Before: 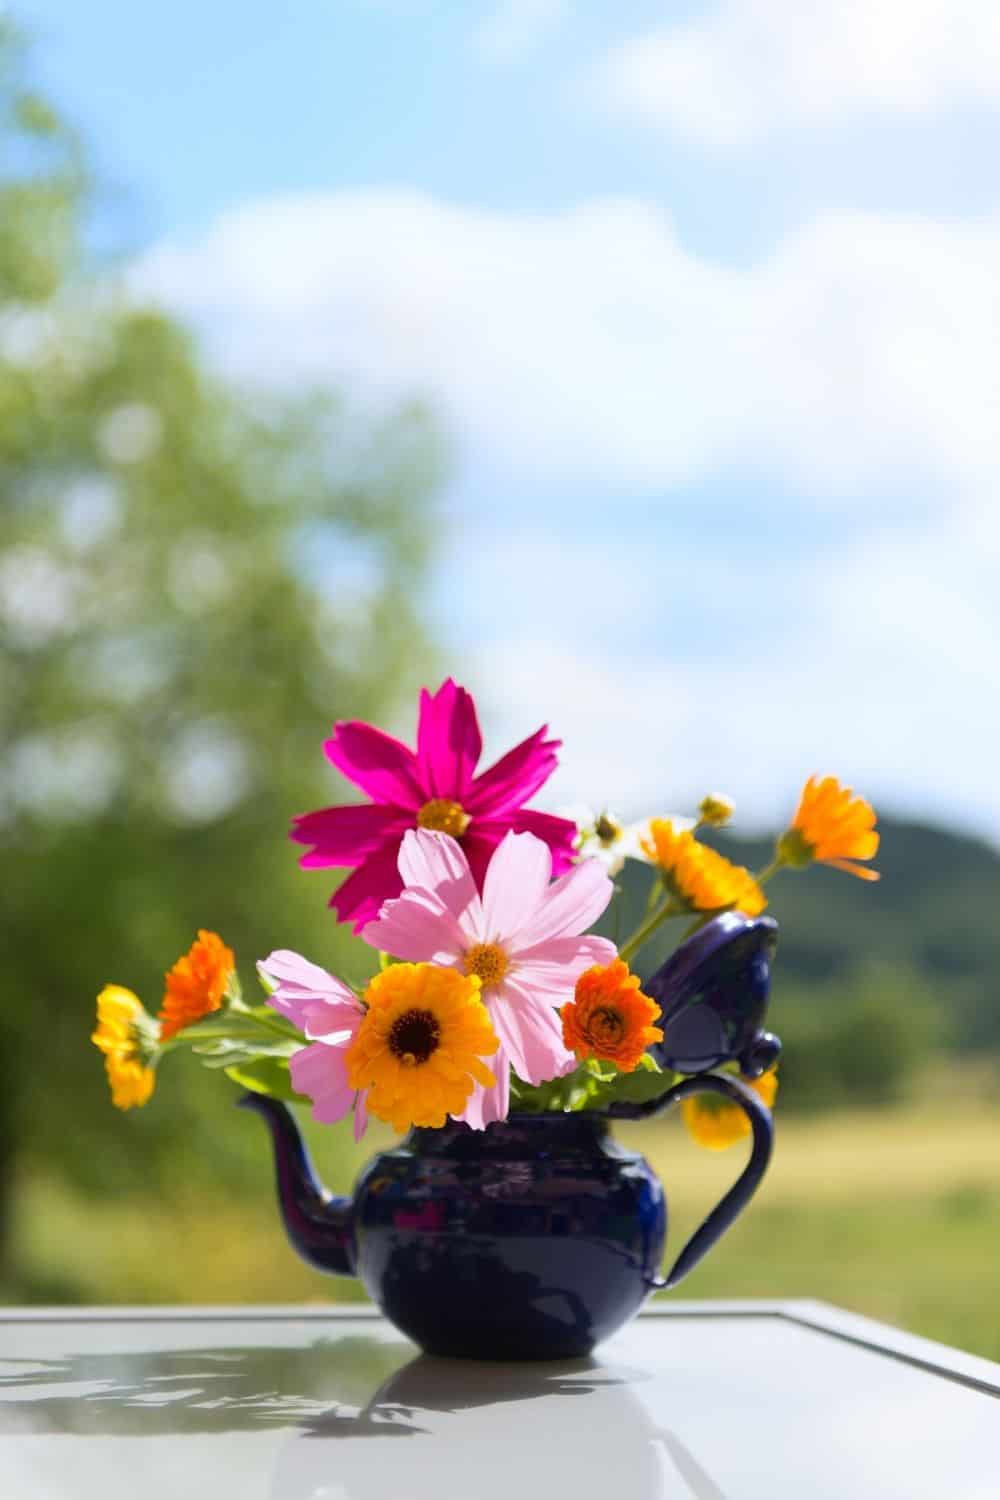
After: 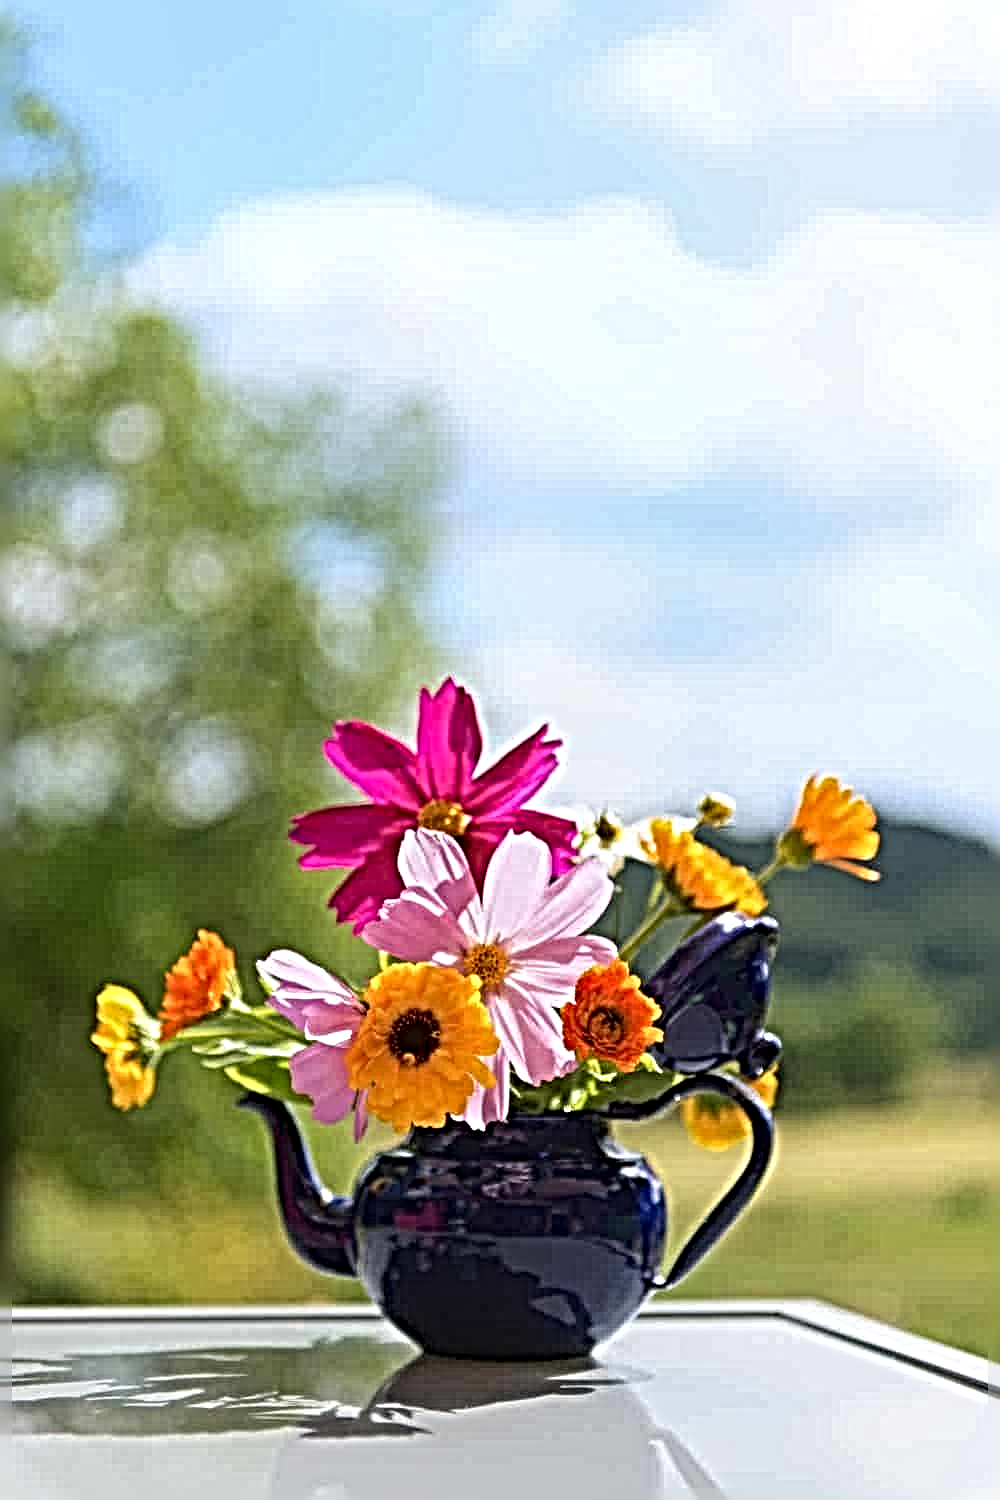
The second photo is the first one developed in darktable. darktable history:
sharpen: radius 6.248, amount 1.797, threshold 0.016
local contrast: on, module defaults
